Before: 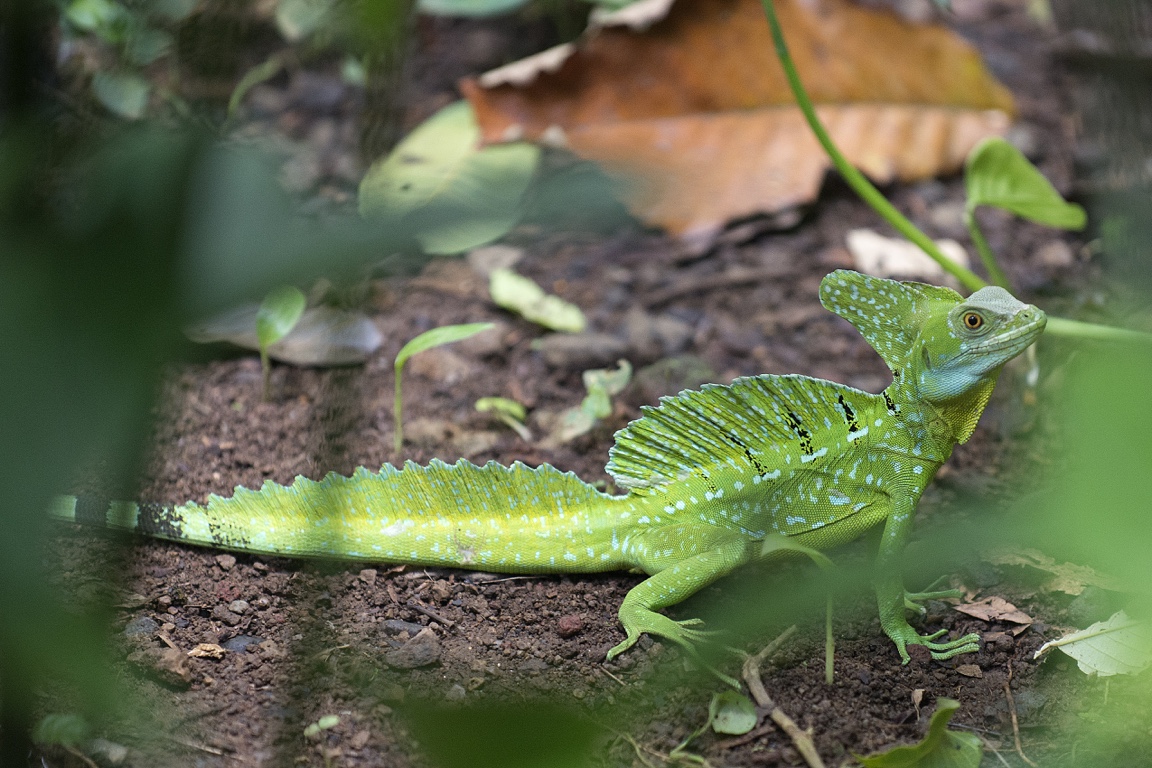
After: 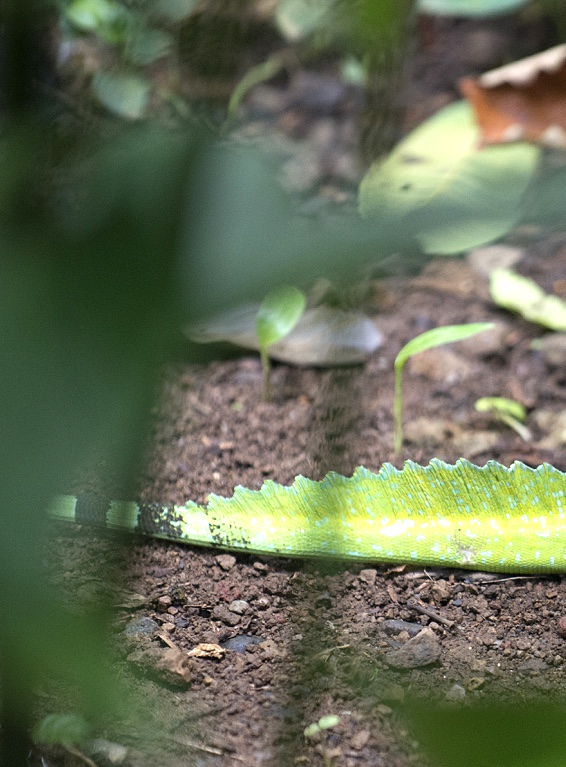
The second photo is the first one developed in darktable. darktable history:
exposure: black level correction 0.001, exposure 0.5 EV, compensate exposure bias true, compensate highlight preservation false
crop and rotate: left 0%, top 0%, right 50.845%
